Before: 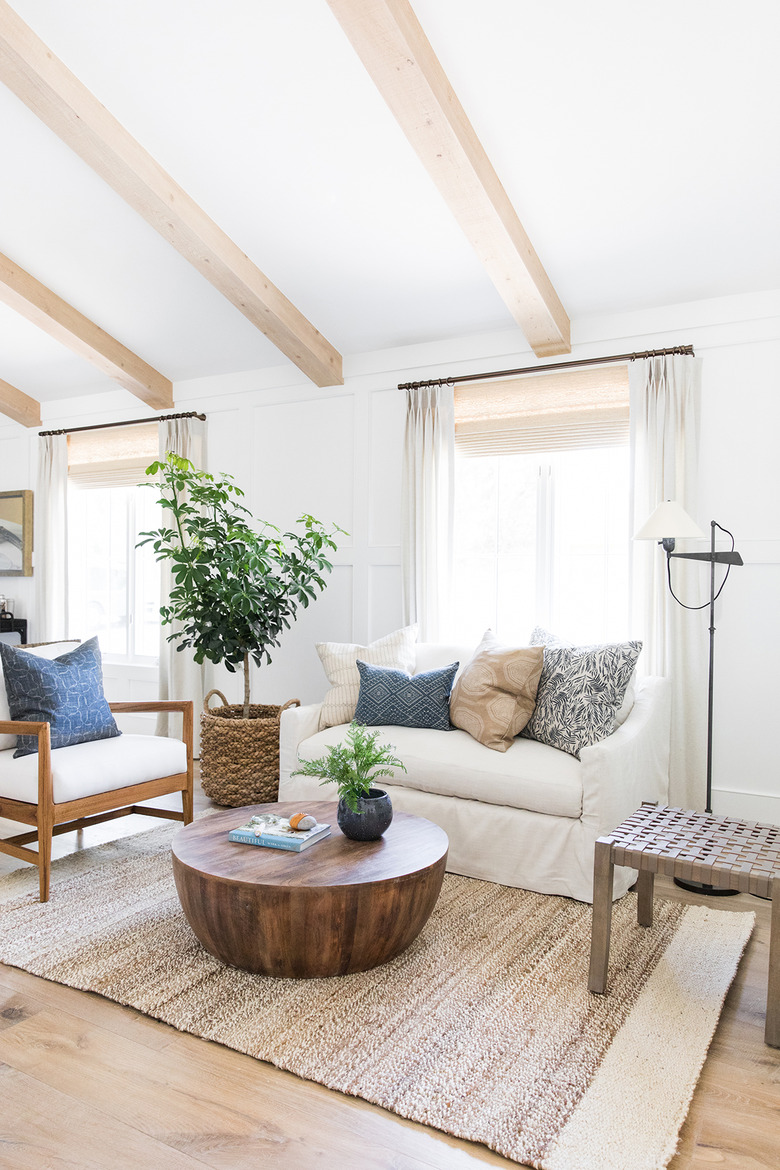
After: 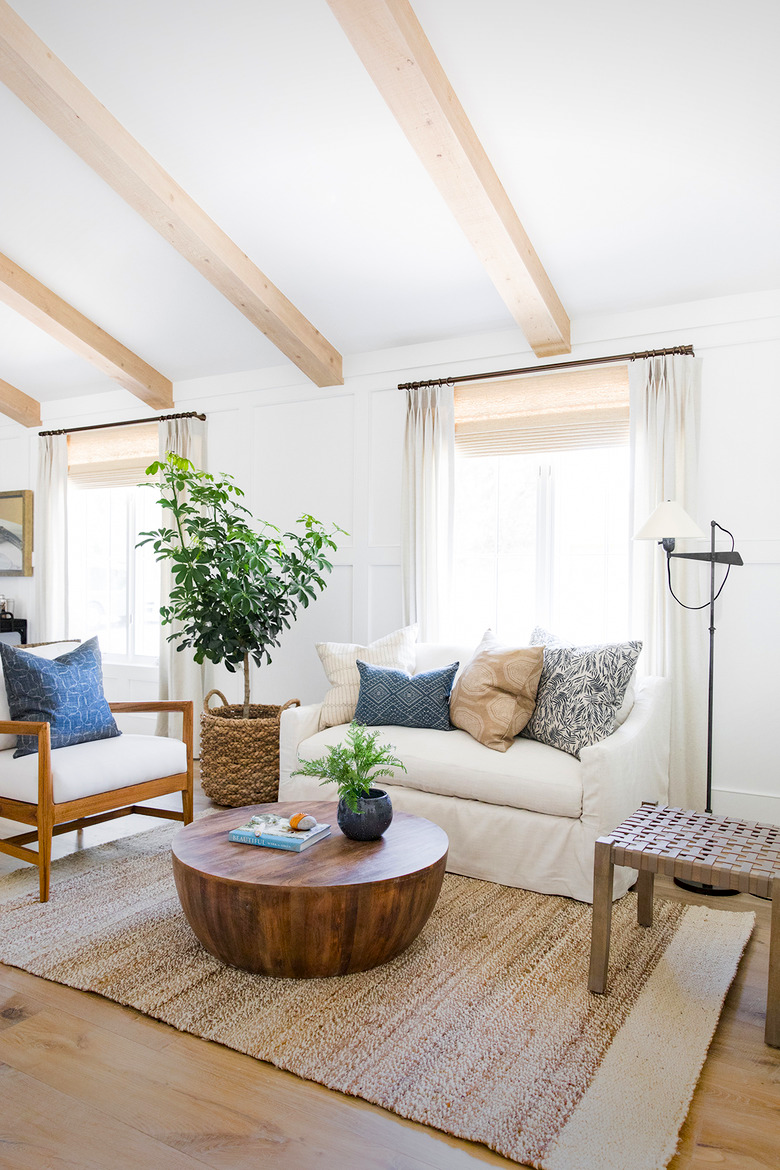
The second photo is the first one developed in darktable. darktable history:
vignetting: fall-off radius 98.81%, saturation 0.37, center (0.22, -0.237), width/height ratio 1.343
contrast brightness saturation: contrast 0.044, saturation 0.153
haze removal: compatibility mode true, adaptive false
